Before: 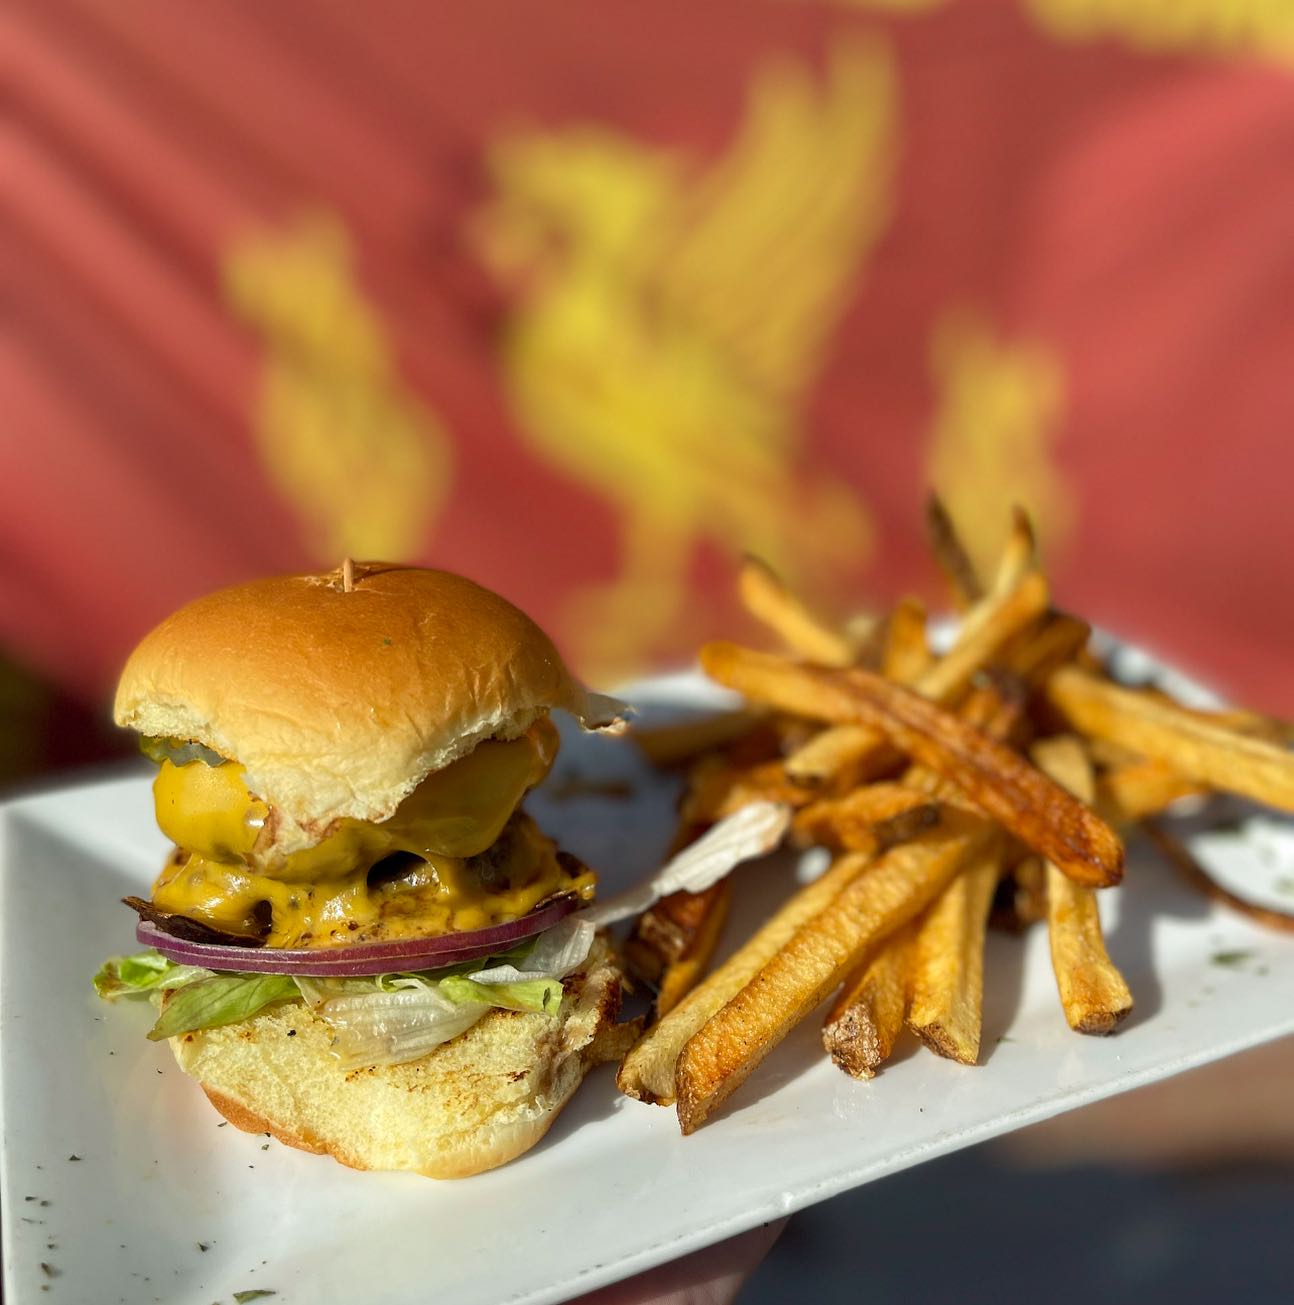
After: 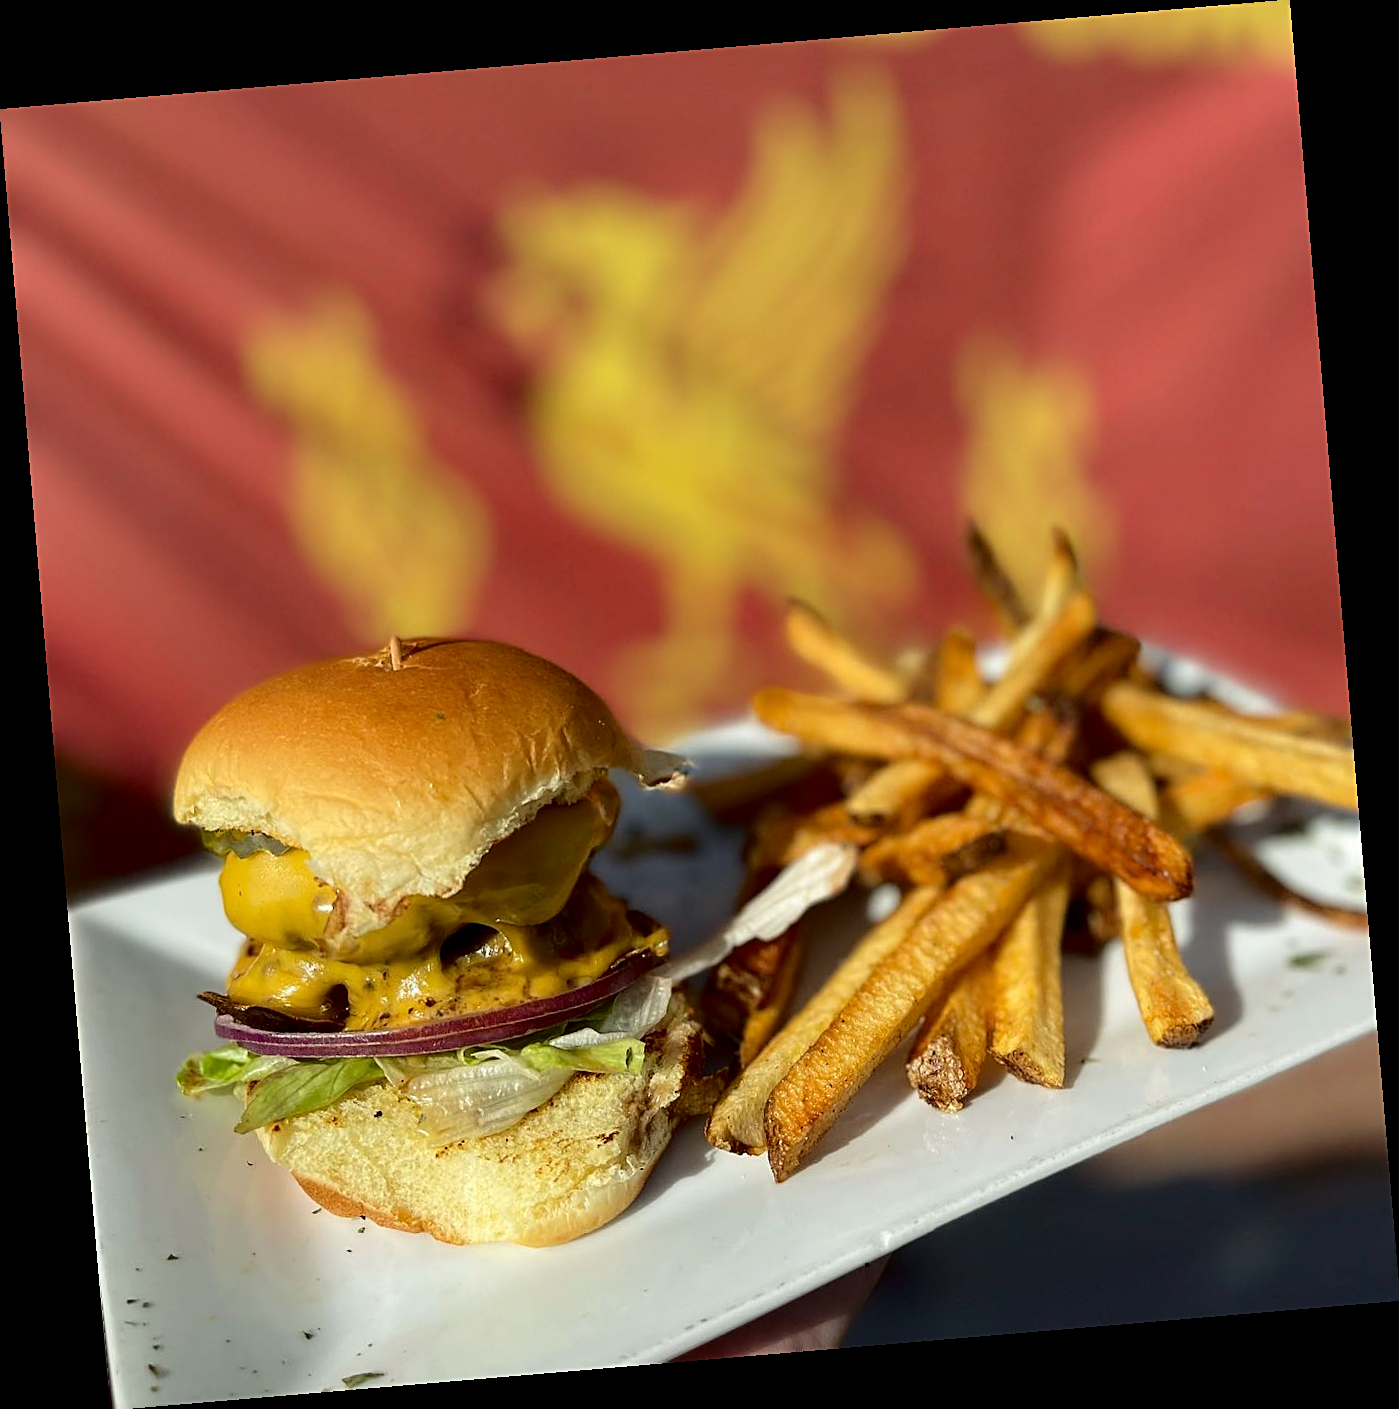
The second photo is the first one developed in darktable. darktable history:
sharpen: on, module defaults
fill light: exposure -2 EV, width 8.6
rotate and perspective: rotation -4.86°, automatic cropping off
